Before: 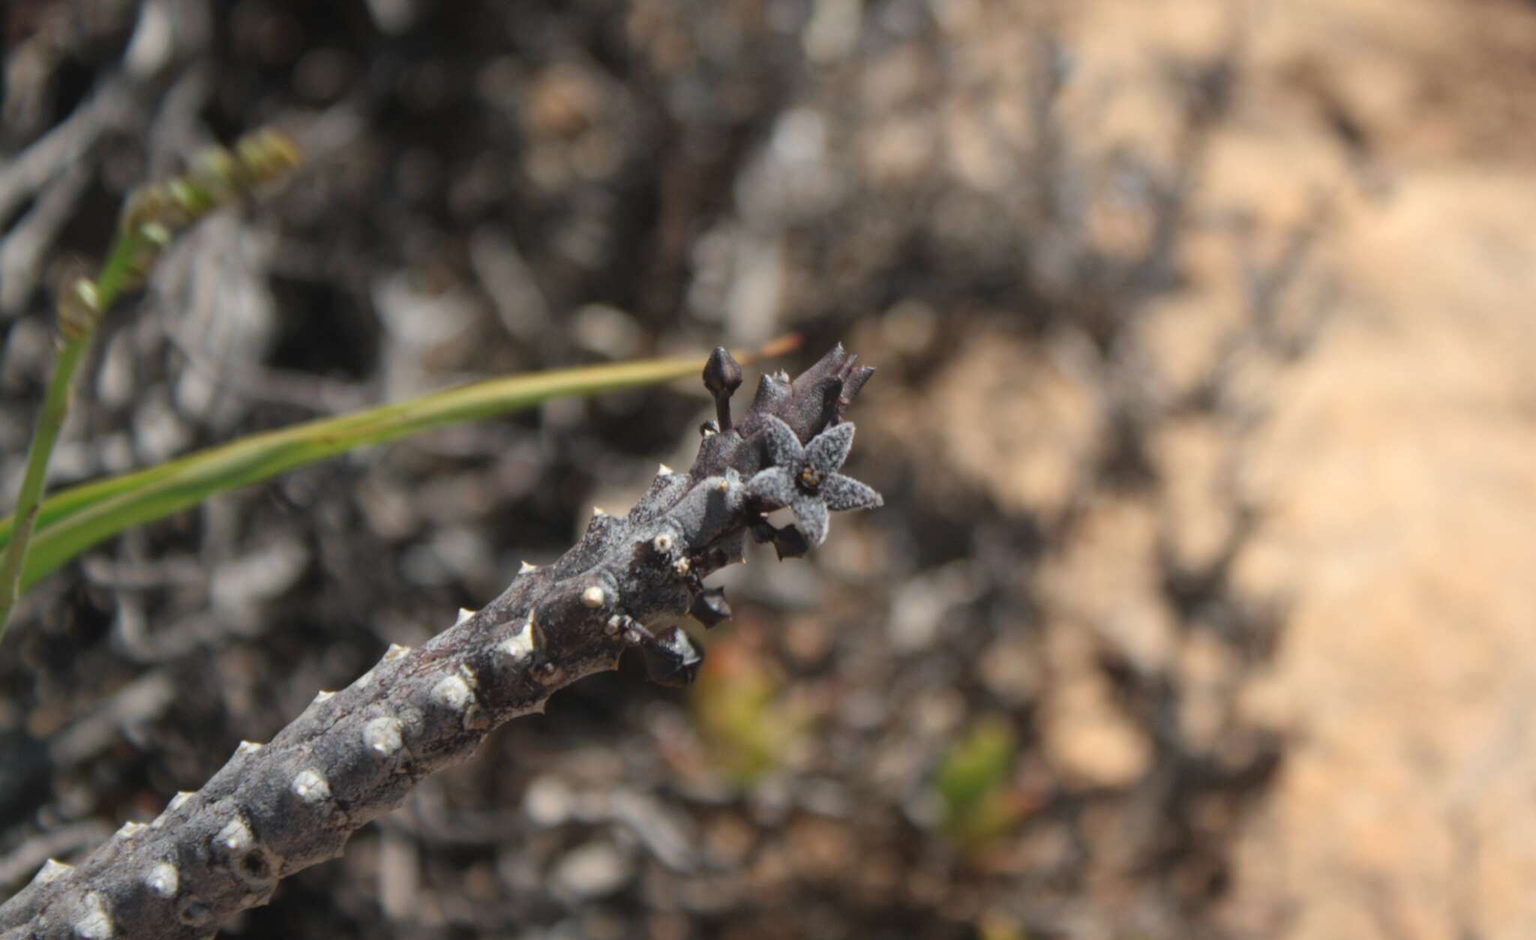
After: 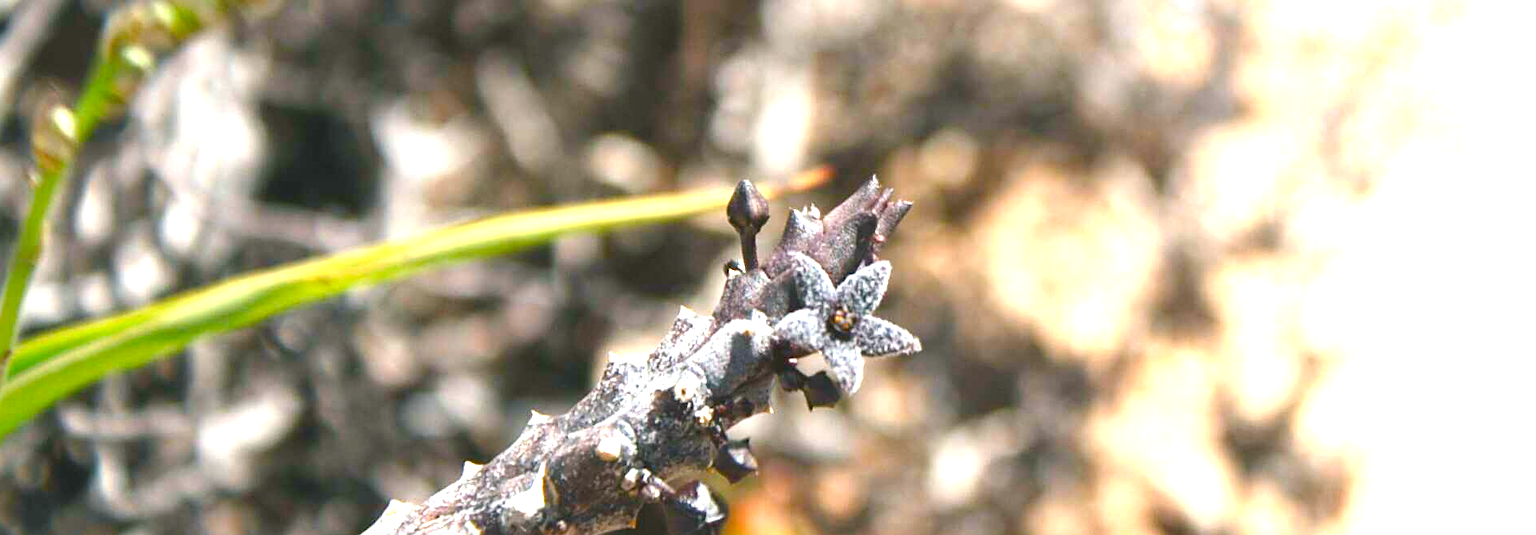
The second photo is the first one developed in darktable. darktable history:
sharpen: on, module defaults
exposure: black level correction 0, exposure 1.2 EV, compensate highlight preservation false
crop: left 1.814%, top 19.204%, right 5.282%, bottom 27.85%
color balance rgb: shadows lift › luminance -7.805%, shadows lift › chroma 2.268%, shadows lift › hue 163.15°, highlights gain › luminance 14.798%, linear chroma grading › shadows -10.535%, linear chroma grading › global chroma 19.62%, perceptual saturation grading › global saturation 13.814%, perceptual saturation grading › highlights -30.304%, perceptual saturation grading › shadows 51.5%, perceptual brilliance grading › global brilliance 10.289%, global vibrance 20%
